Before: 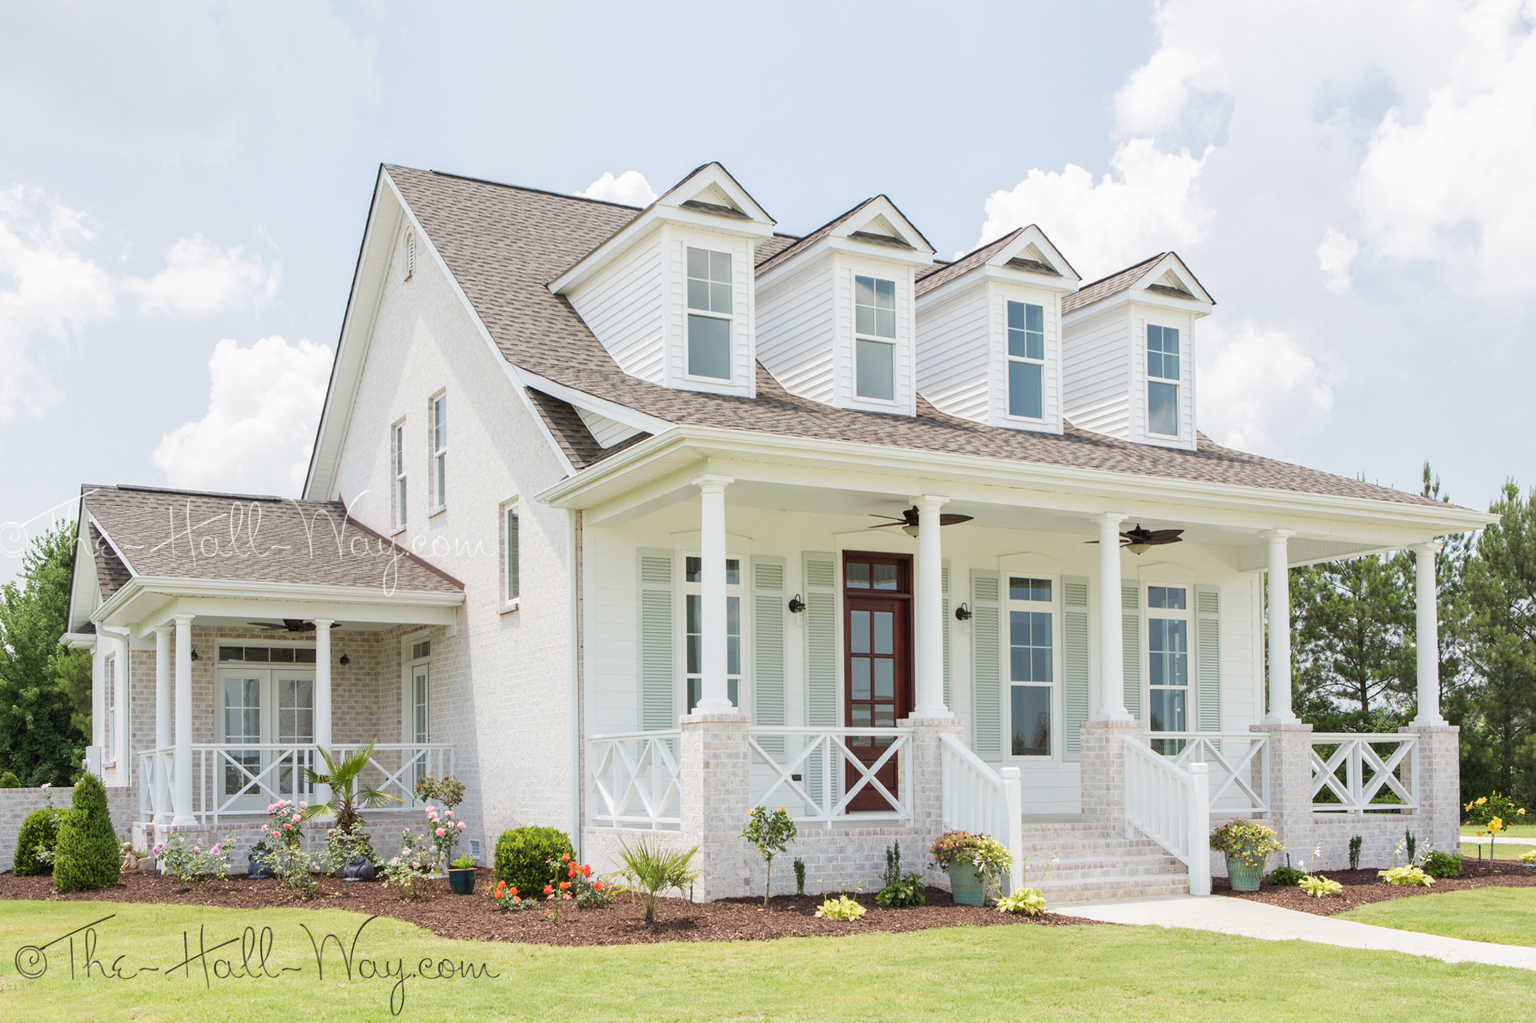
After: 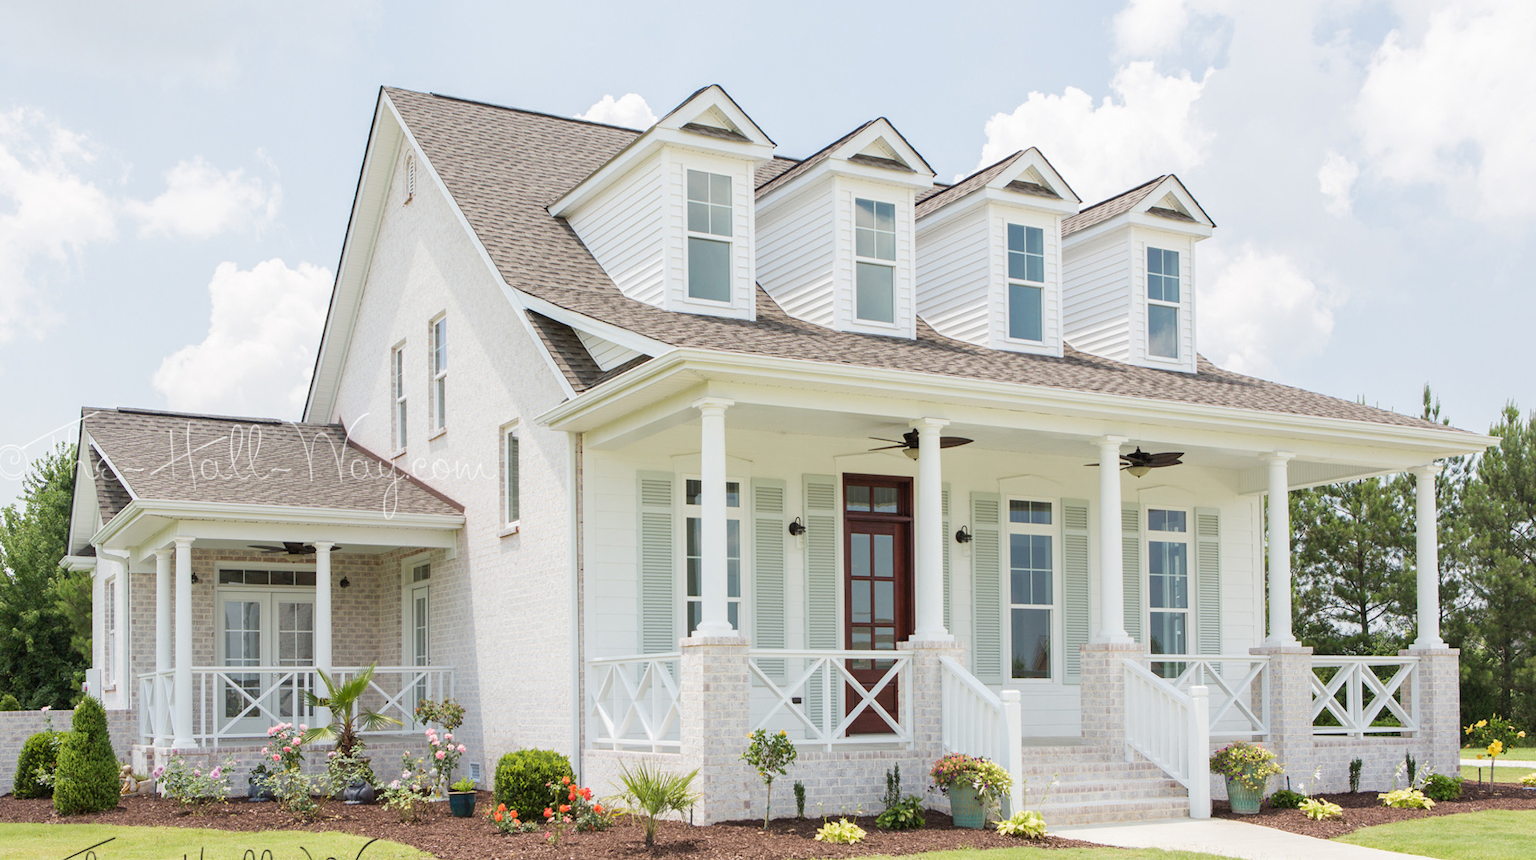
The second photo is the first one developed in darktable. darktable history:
crop: top 7.604%, bottom 8.269%
